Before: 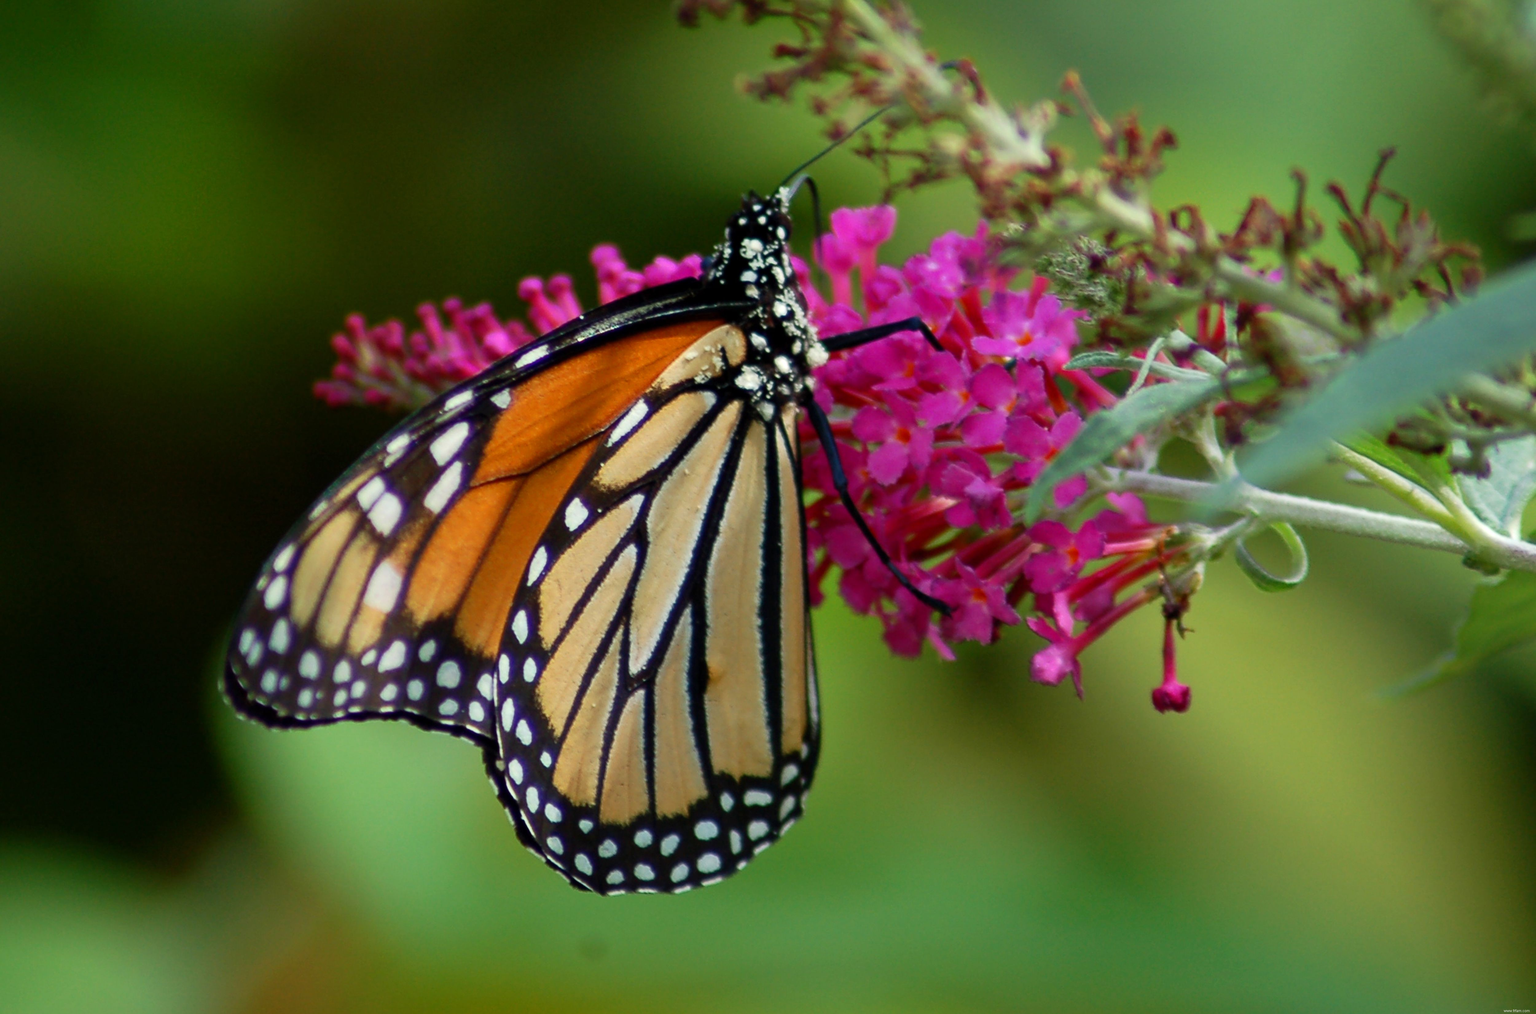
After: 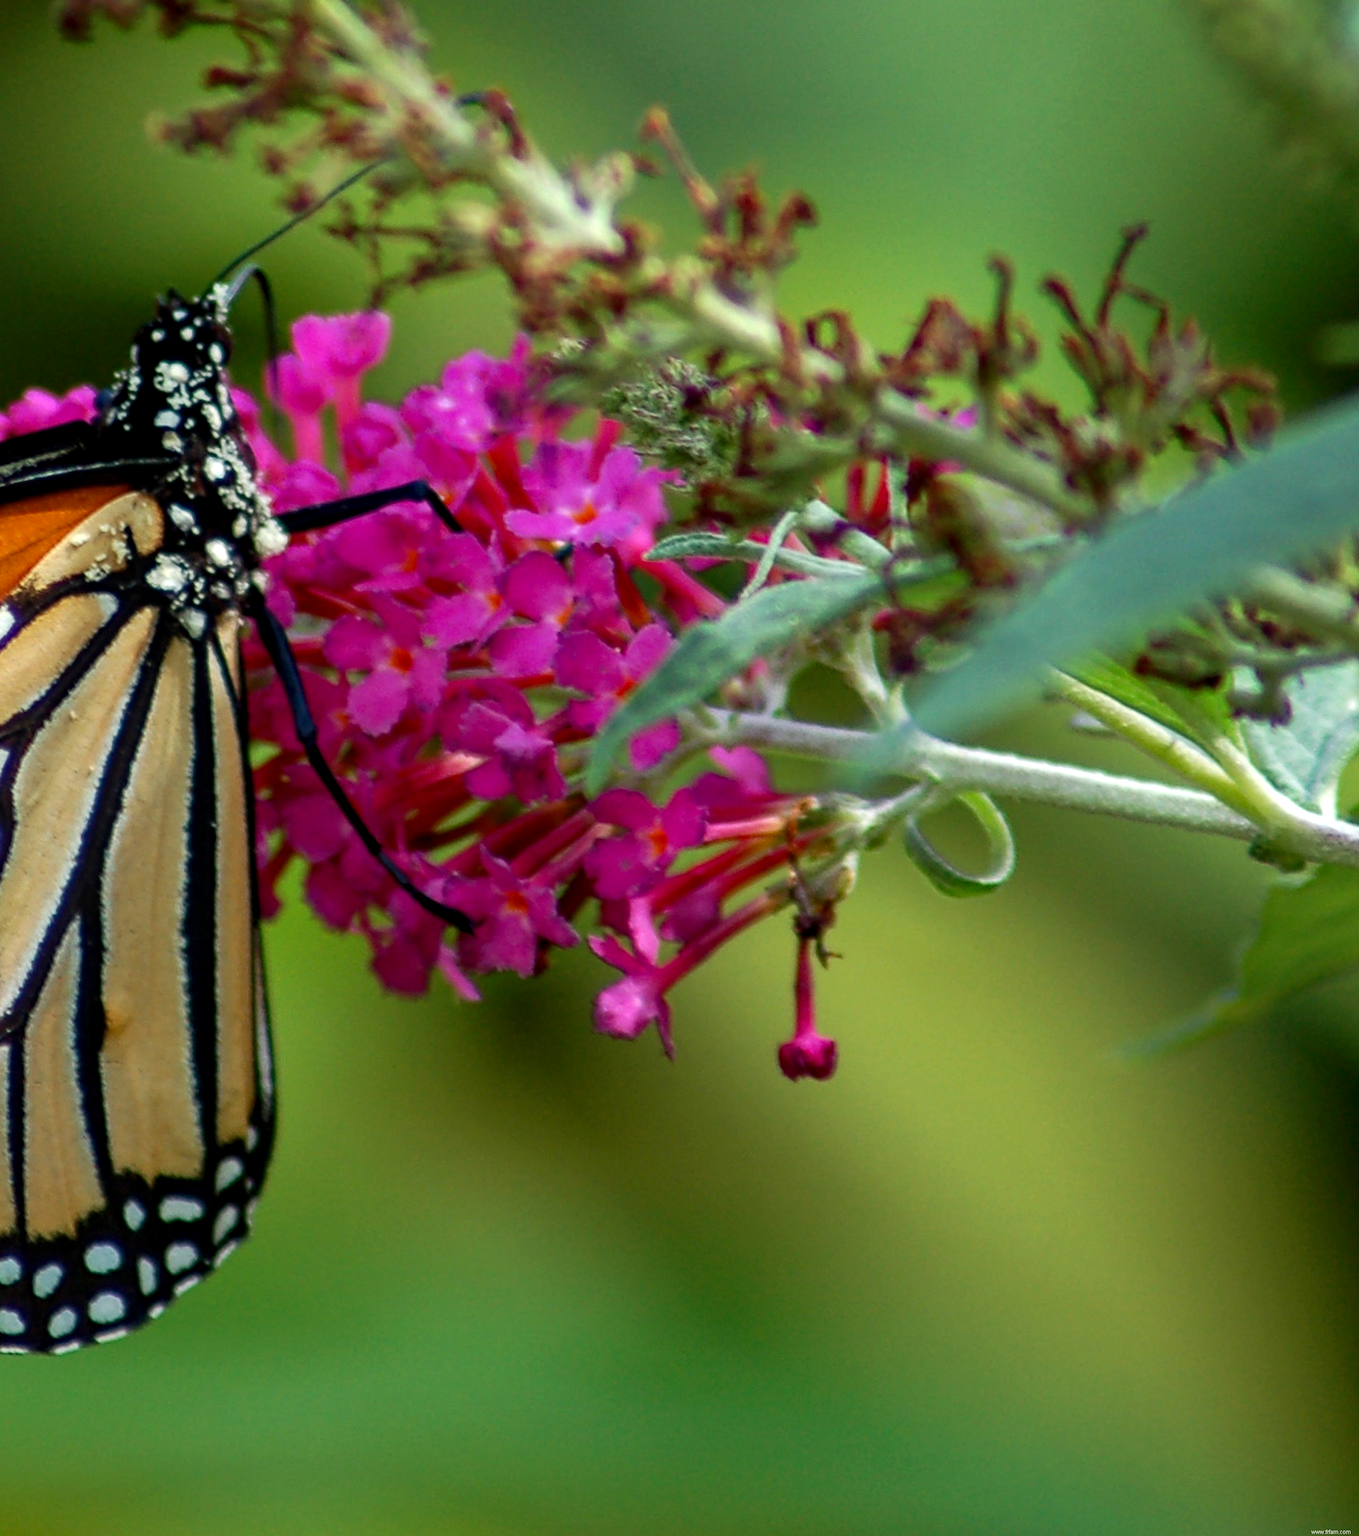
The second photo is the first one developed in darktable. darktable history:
haze removal: compatibility mode true, adaptive false
crop: left 41.585%
tone equalizer: edges refinement/feathering 500, mask exposure compensation -1.57 EV, preserve details no
local contrast: on, module defaults
